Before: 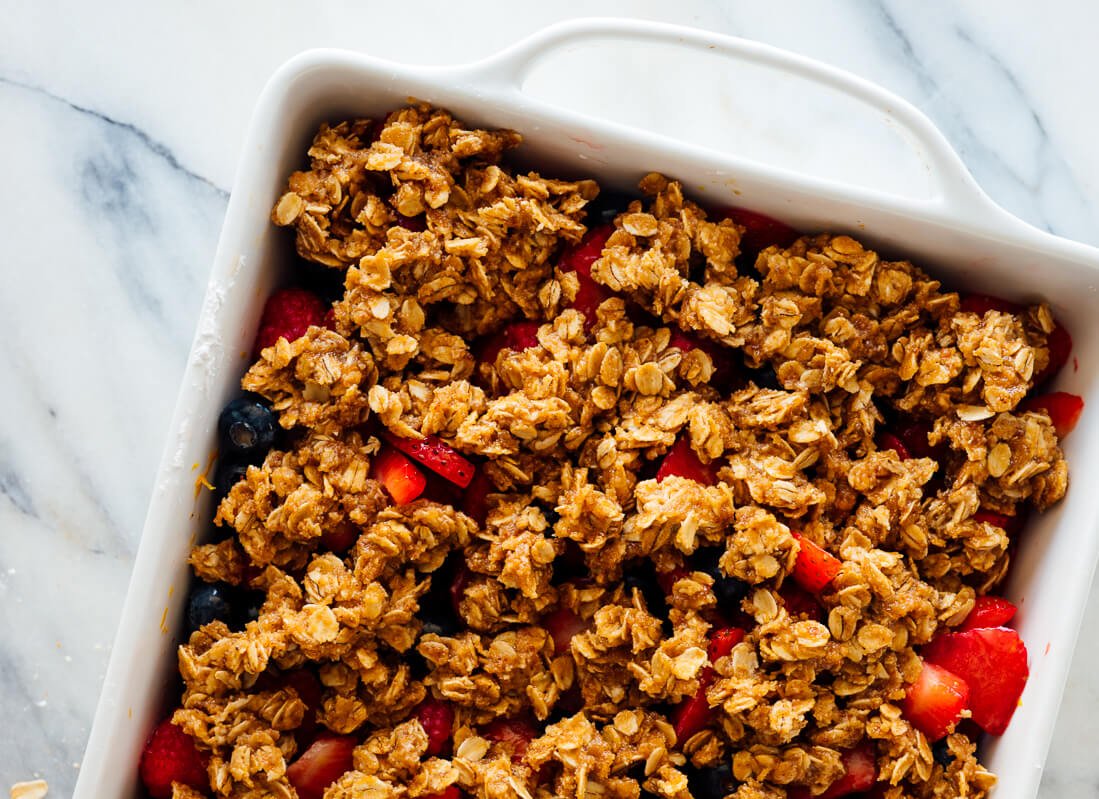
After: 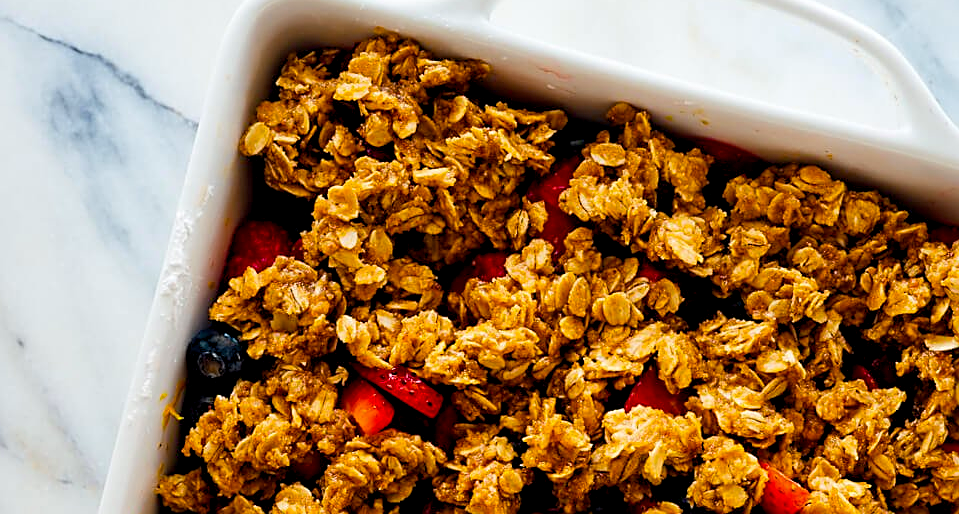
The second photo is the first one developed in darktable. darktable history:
sharpen: on, module defaults
color balance rgb: global offset › luminance -0.419%, perceptual saturation grading › global saturation 30.008%
crop: left 2.981%, top 8.867%, right 9.678%, bottom 26.73%
